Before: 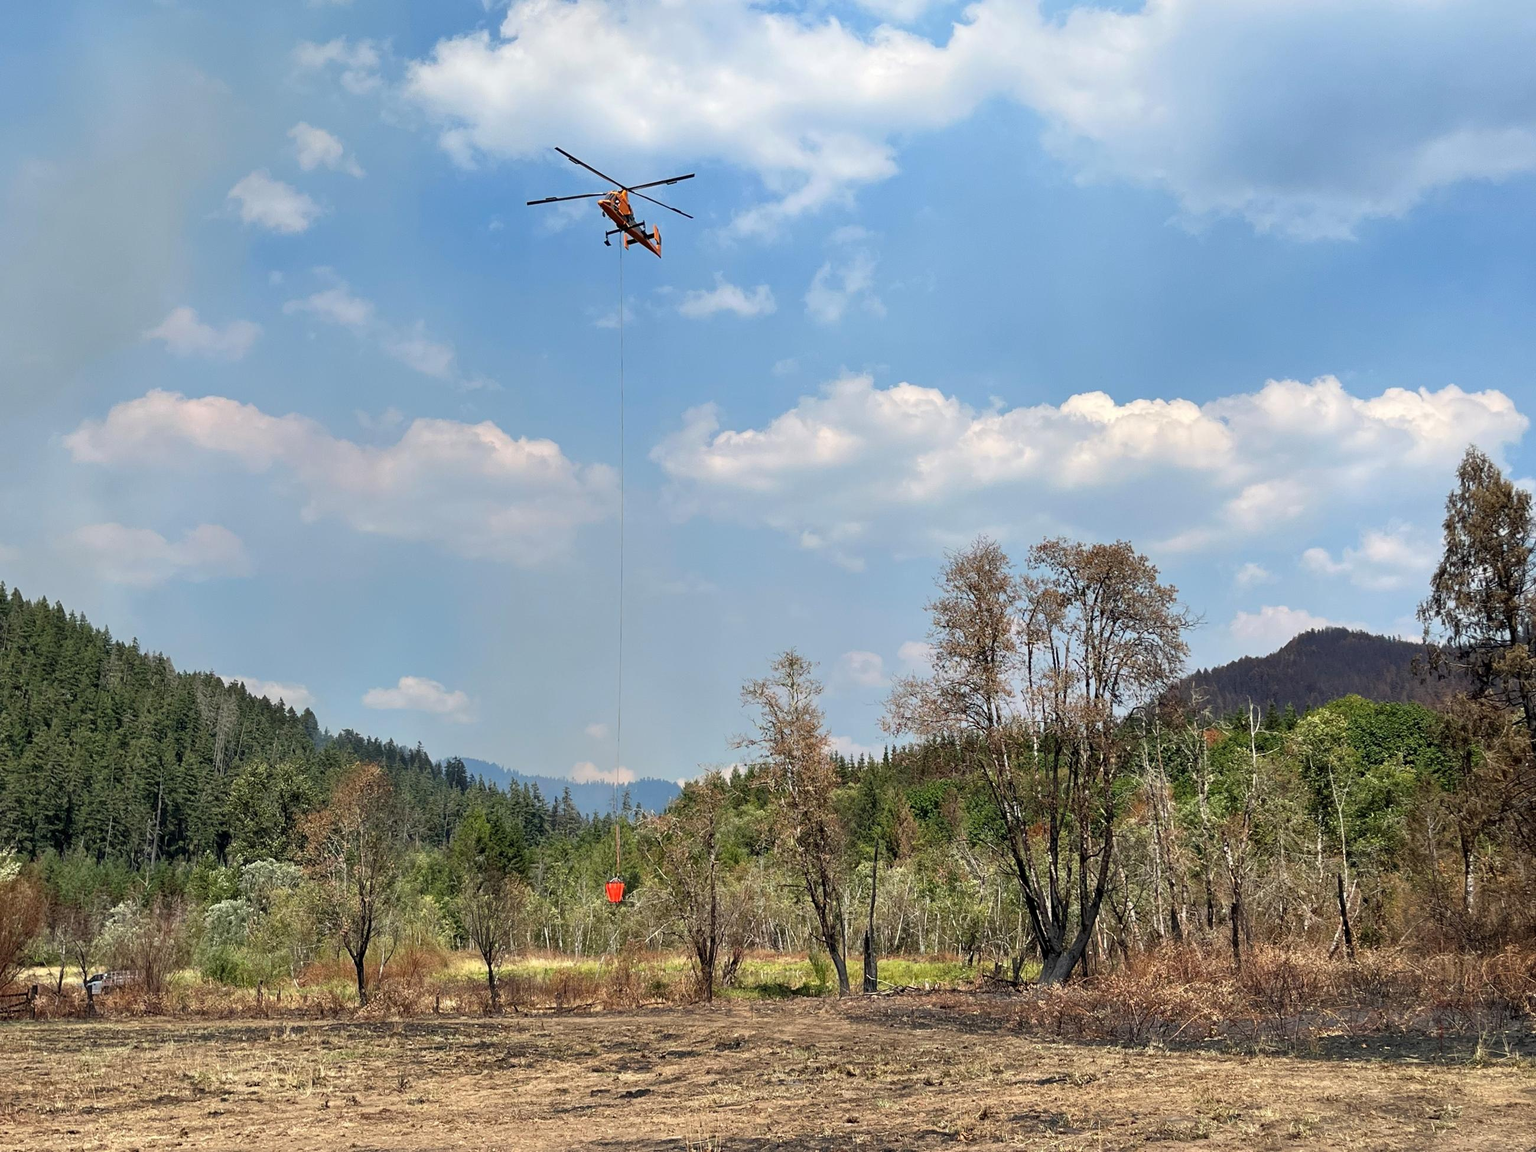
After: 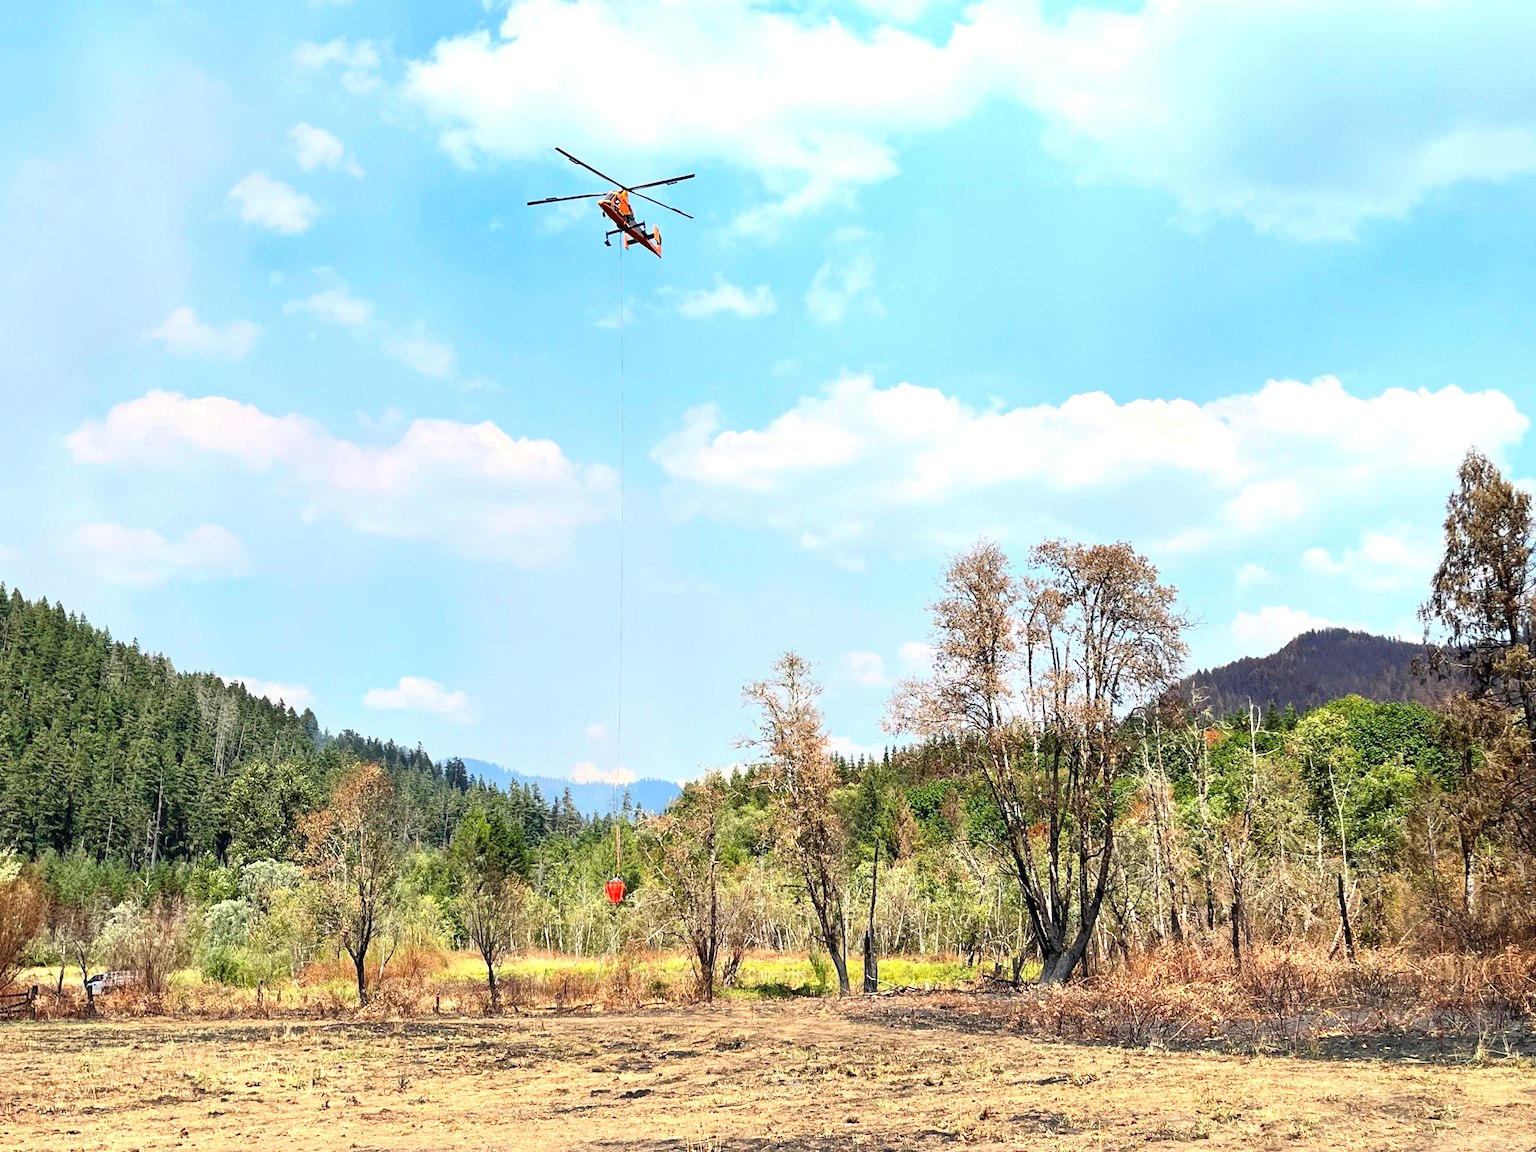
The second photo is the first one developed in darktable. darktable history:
exposure: black level correction 0, exposure 0.7 EV, compensate exposure bias true, compensate highlight preservation false
contrast brightness saturation: contrast 0.23, brightness 0.1, saturation 0.29
